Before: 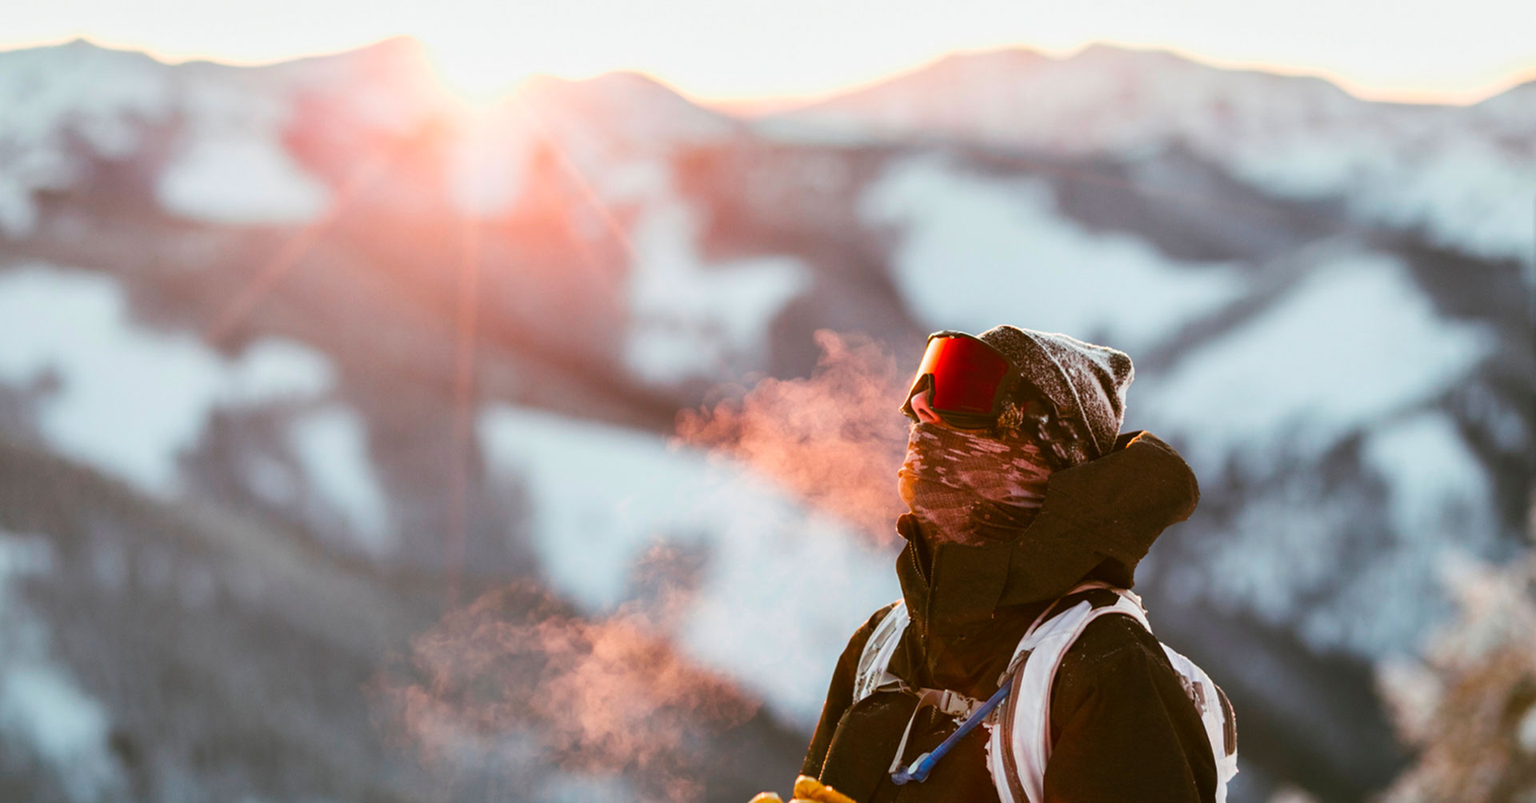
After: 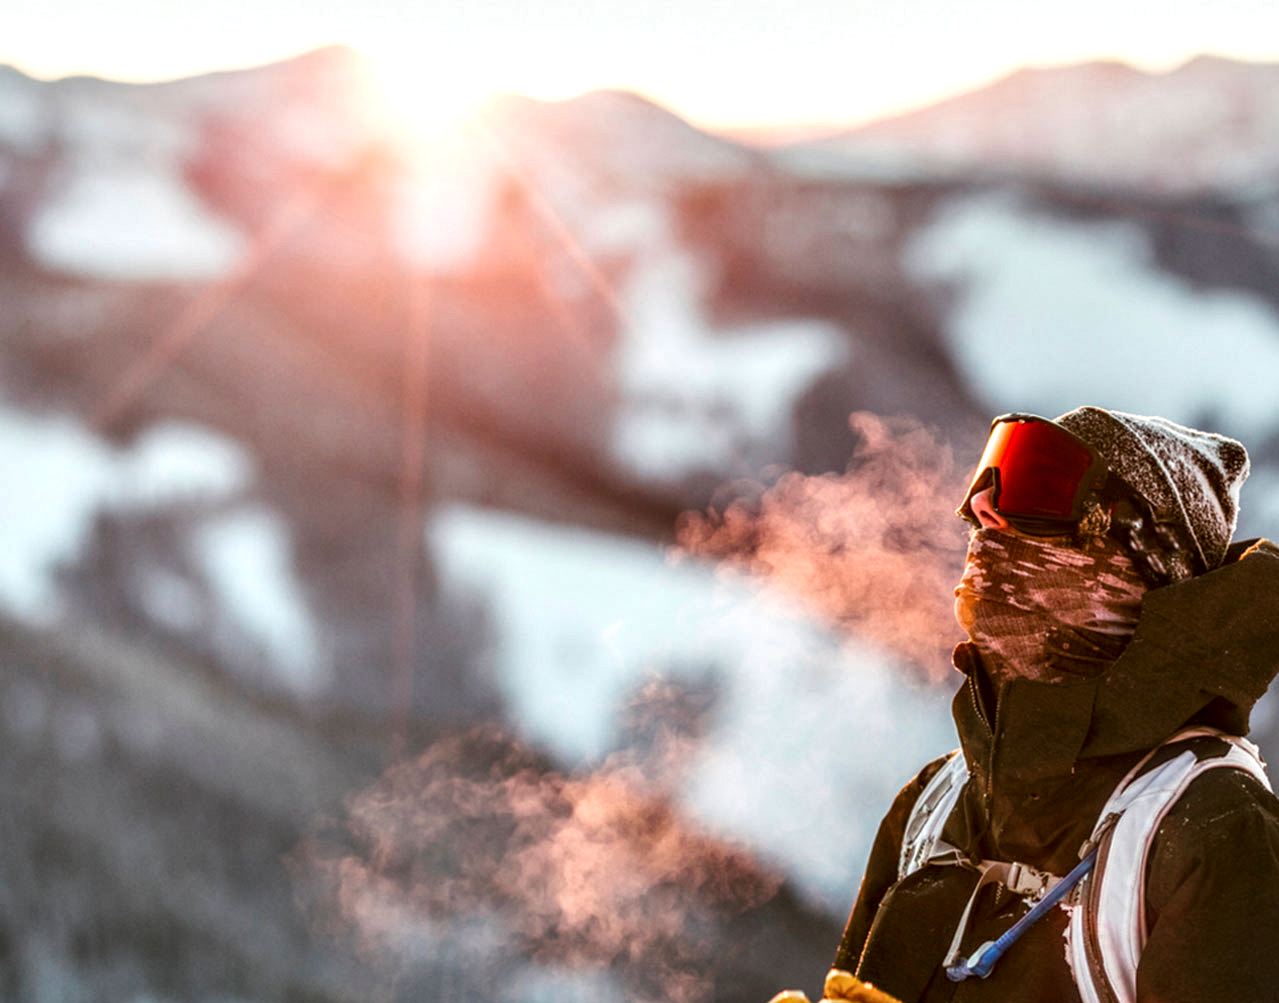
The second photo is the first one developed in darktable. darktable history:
crop and rotate: left 8.786%, right 24.548%
local contrast: highlights 0%, shadows 0%, detail 182%
